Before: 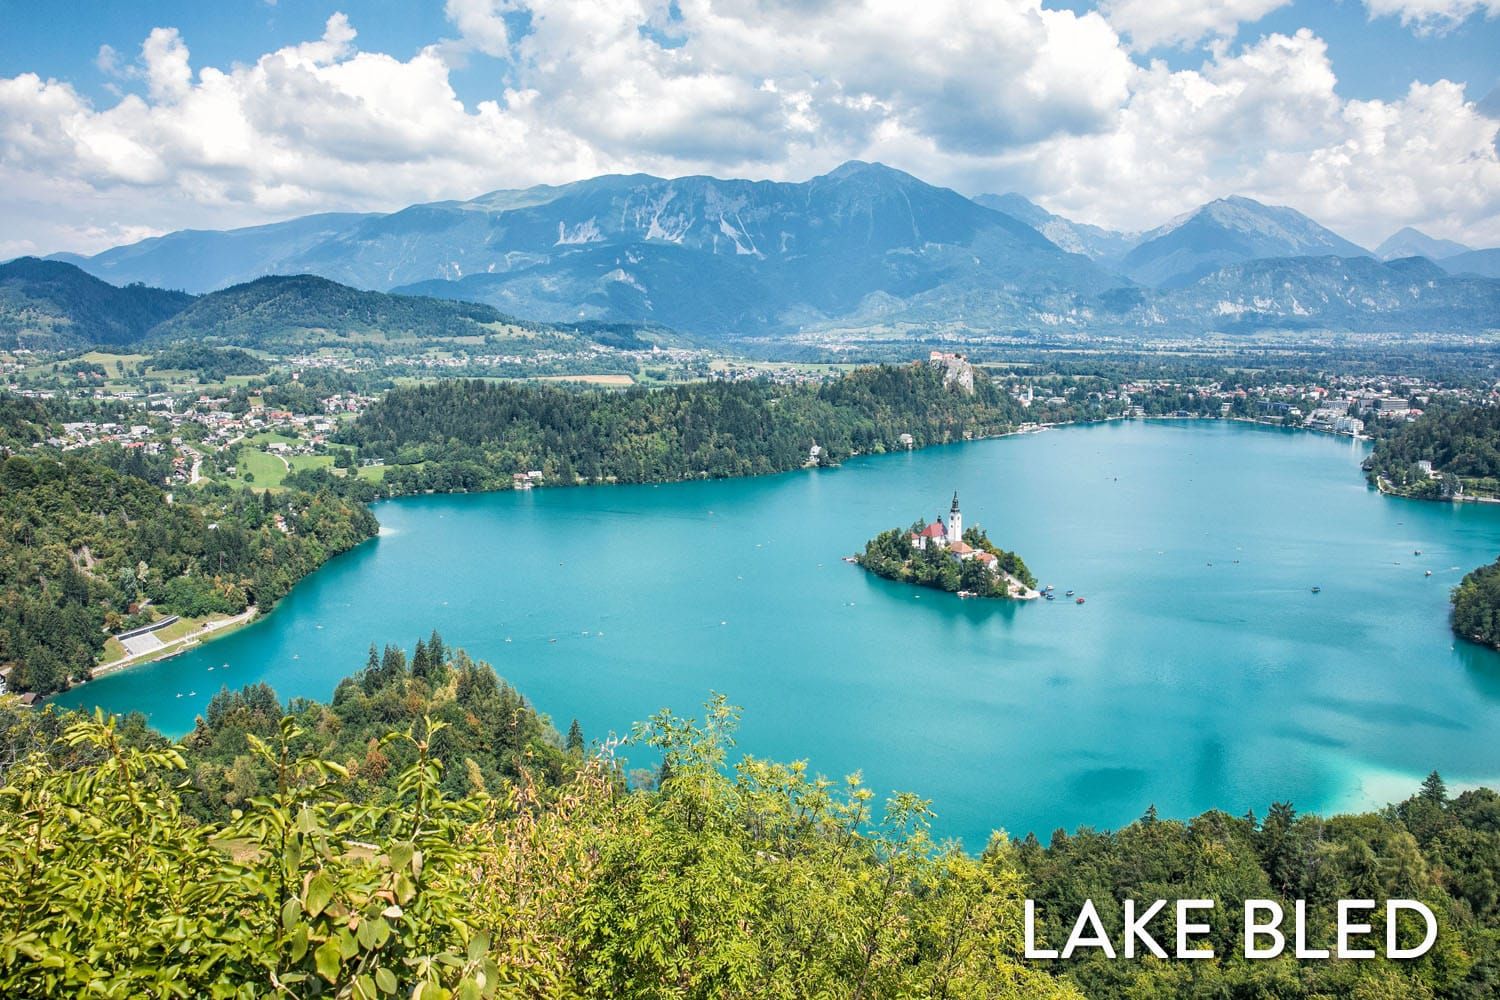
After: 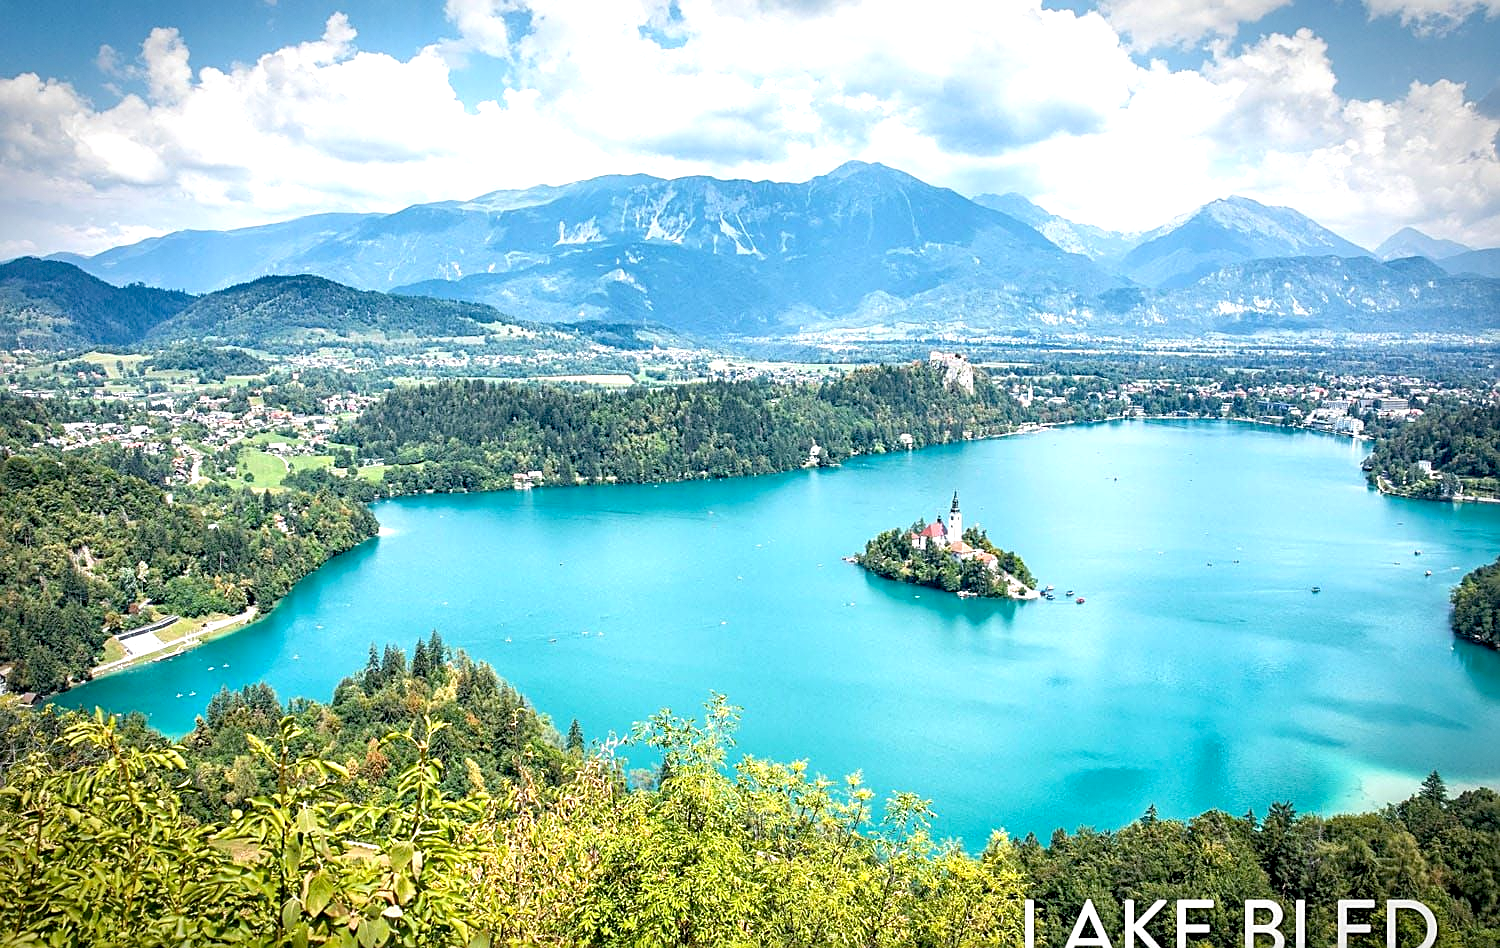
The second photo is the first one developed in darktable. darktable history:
sharpen: on, module defaults
exposure: black level correction 0.012, exposure 0.702 EV, compensate exposure bias true, compensate highlight preservation false
vignetting: saturation -0.033, automatic ratio true, dithering 8-bit output
crop and rotate: top 0.009%, bottom 5.156%
